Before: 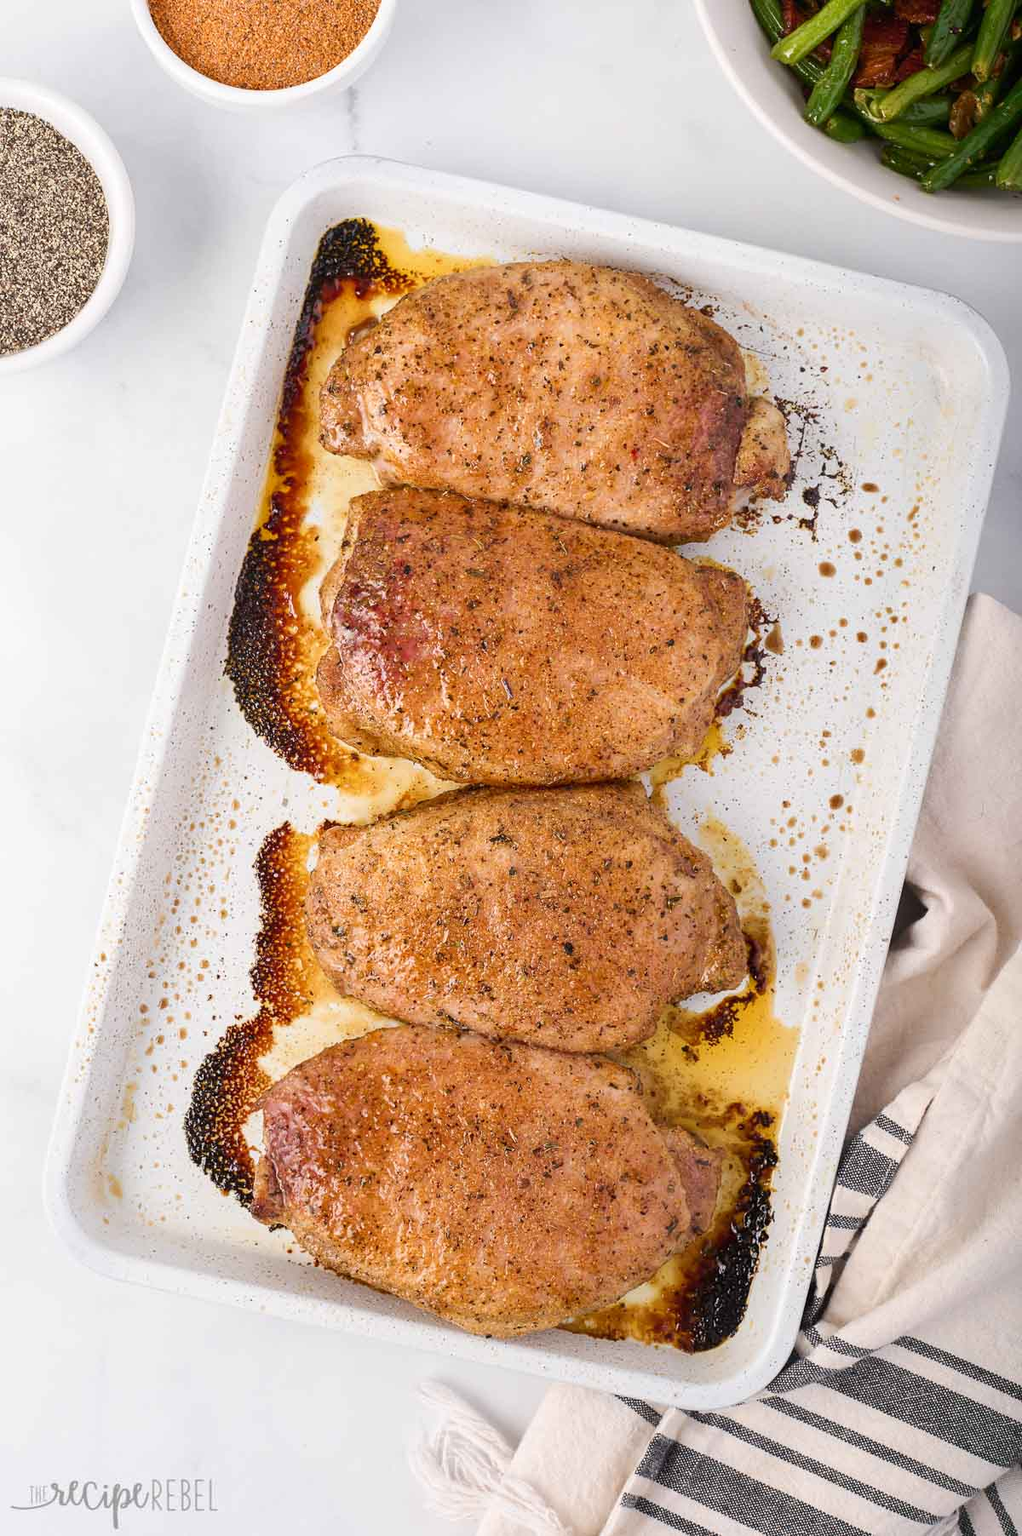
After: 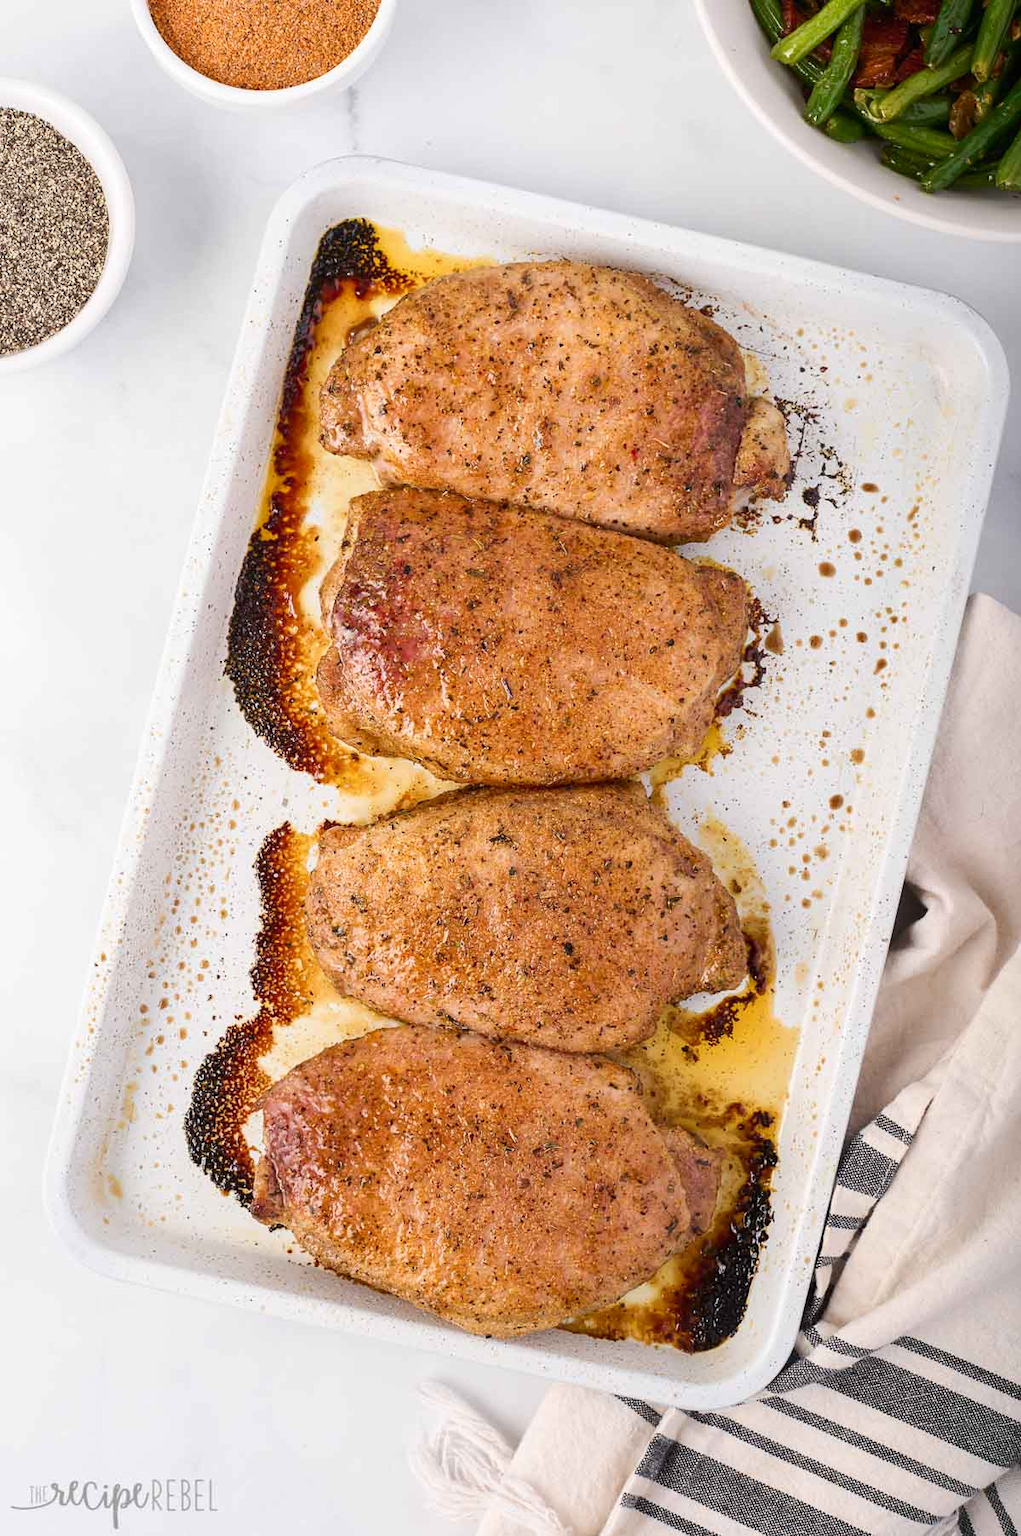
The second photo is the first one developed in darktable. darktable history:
contrast brightness saturation: contrast 0.075, saturation 0.022
